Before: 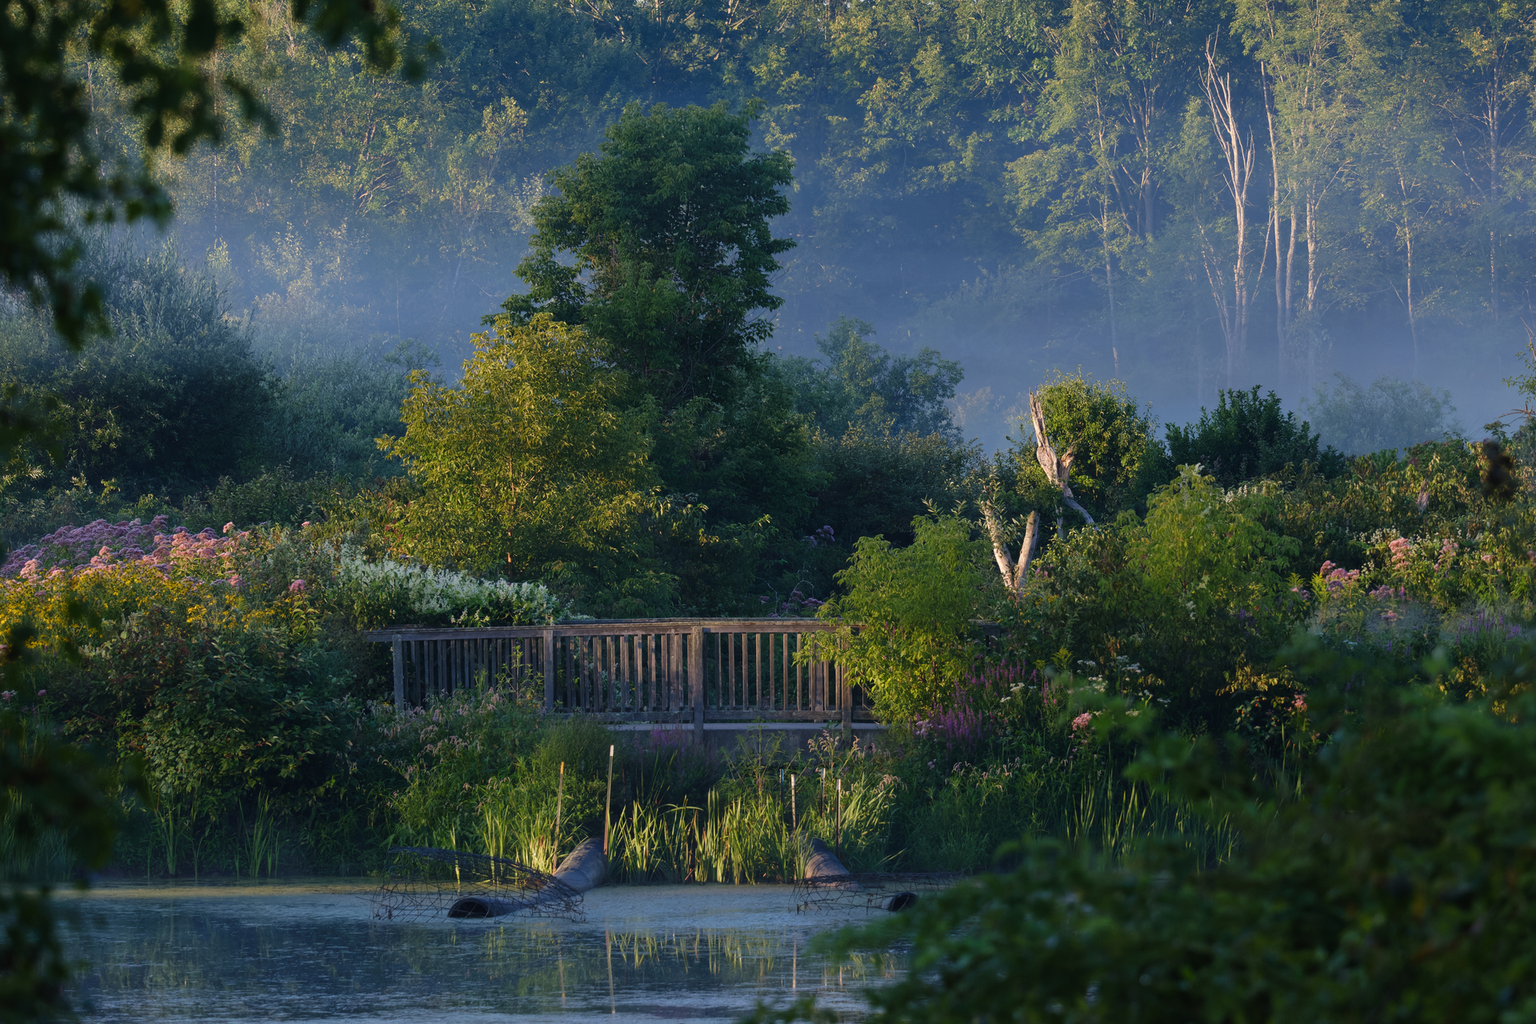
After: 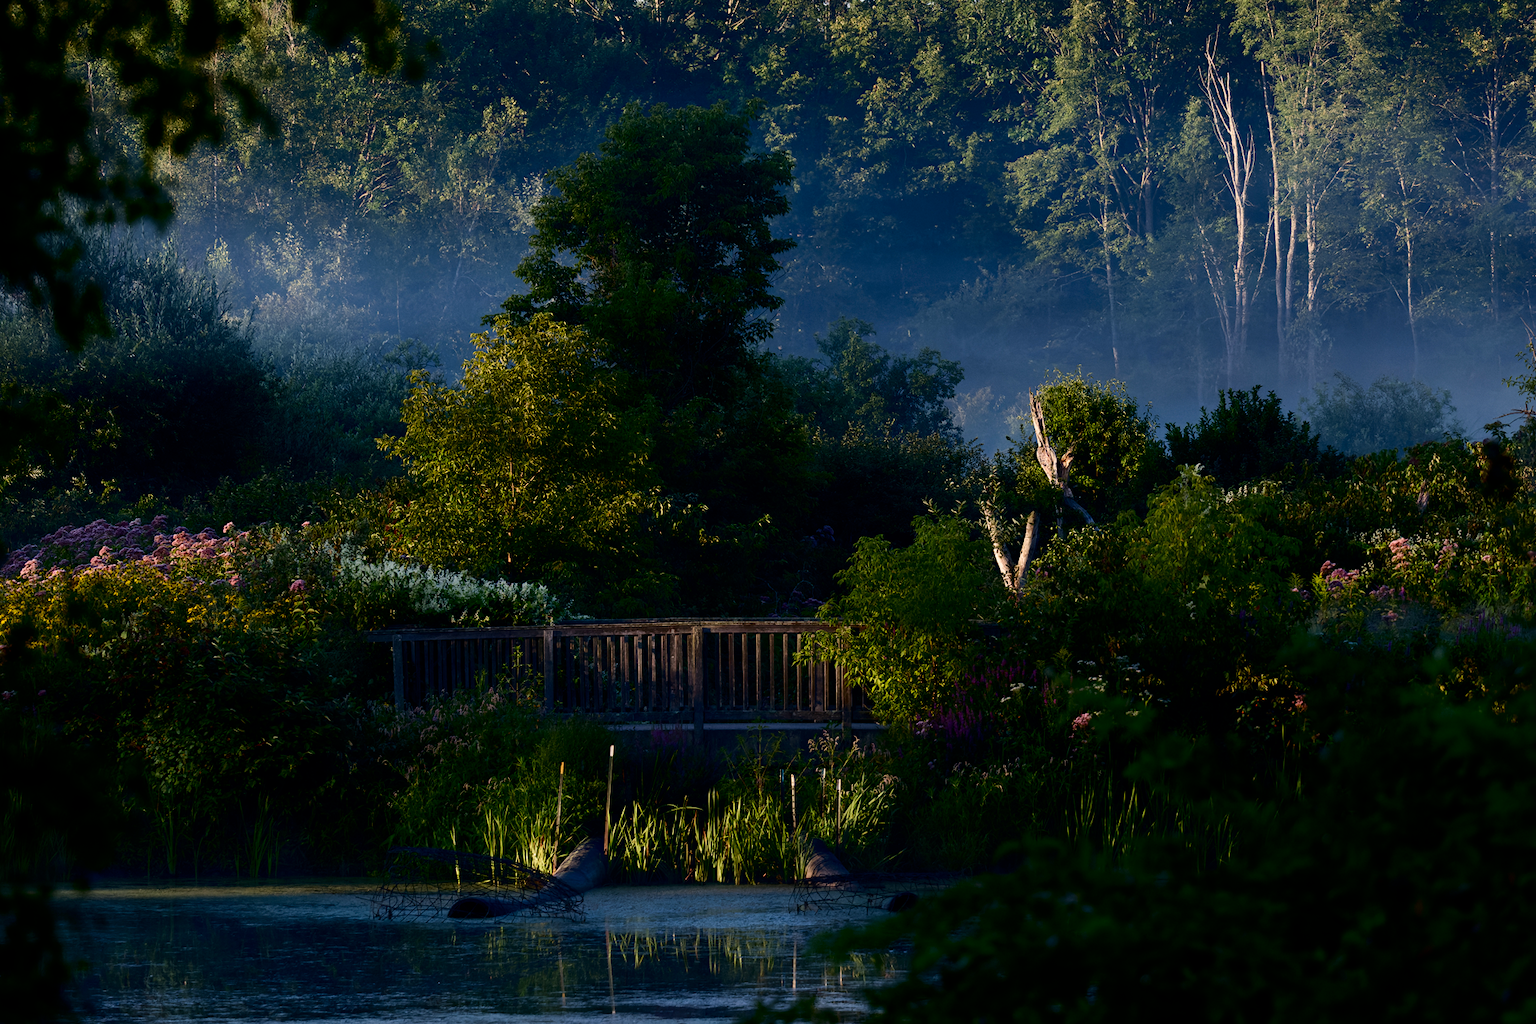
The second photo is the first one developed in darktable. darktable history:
contrast brightness saturation: contrast 0.242, brightness -0.237, saturation 0.139
filmic rgb: black relative exposure -12.14 EV, white relative exposure 2.81 EV, target black luminance 0%, hardness 8, latitude 69.68%, contrast 1.139, highlights saturation mix 10.28%, shadows ↔ highlights balance -0.384%, add noise in highlights 0.001, preserve chrominance luminance Y, color science v3 (2019), use custom middle-gray values true, contrast in highlights soft
